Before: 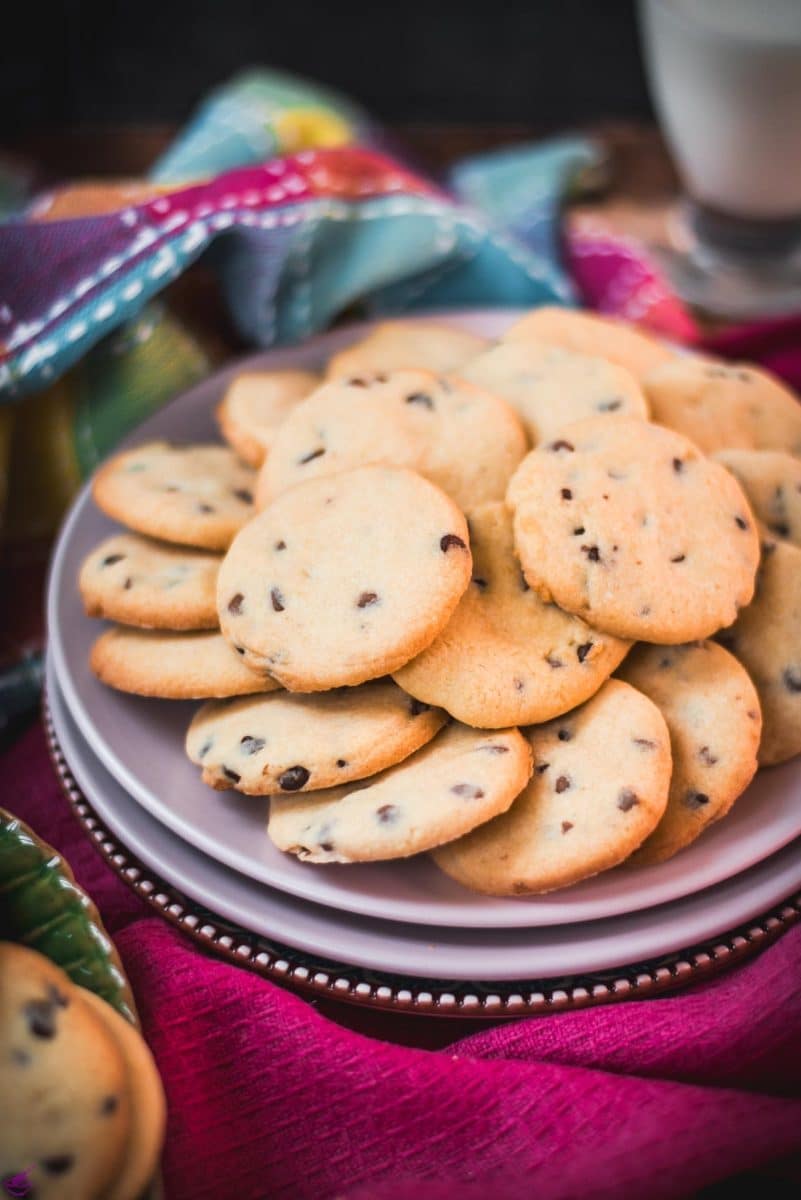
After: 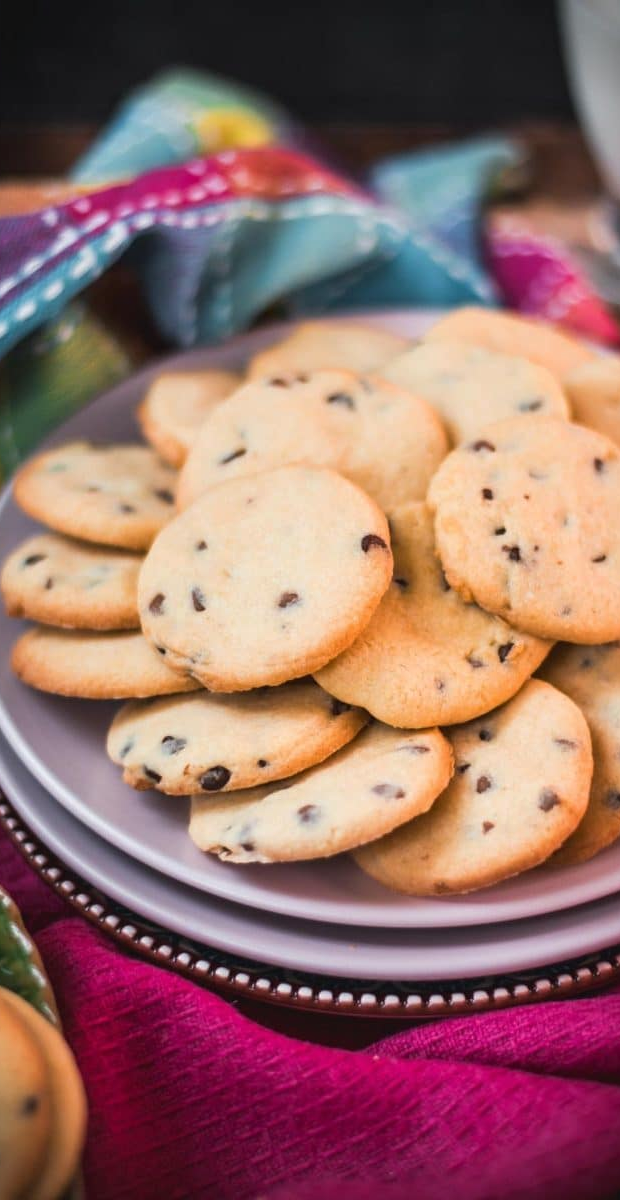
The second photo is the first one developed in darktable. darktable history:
crop: left 9.88%, right 12.664%
base curve: curves: ch0 [(0, 0) (0.472, 0.455) (1, 1)], preserve colors none
